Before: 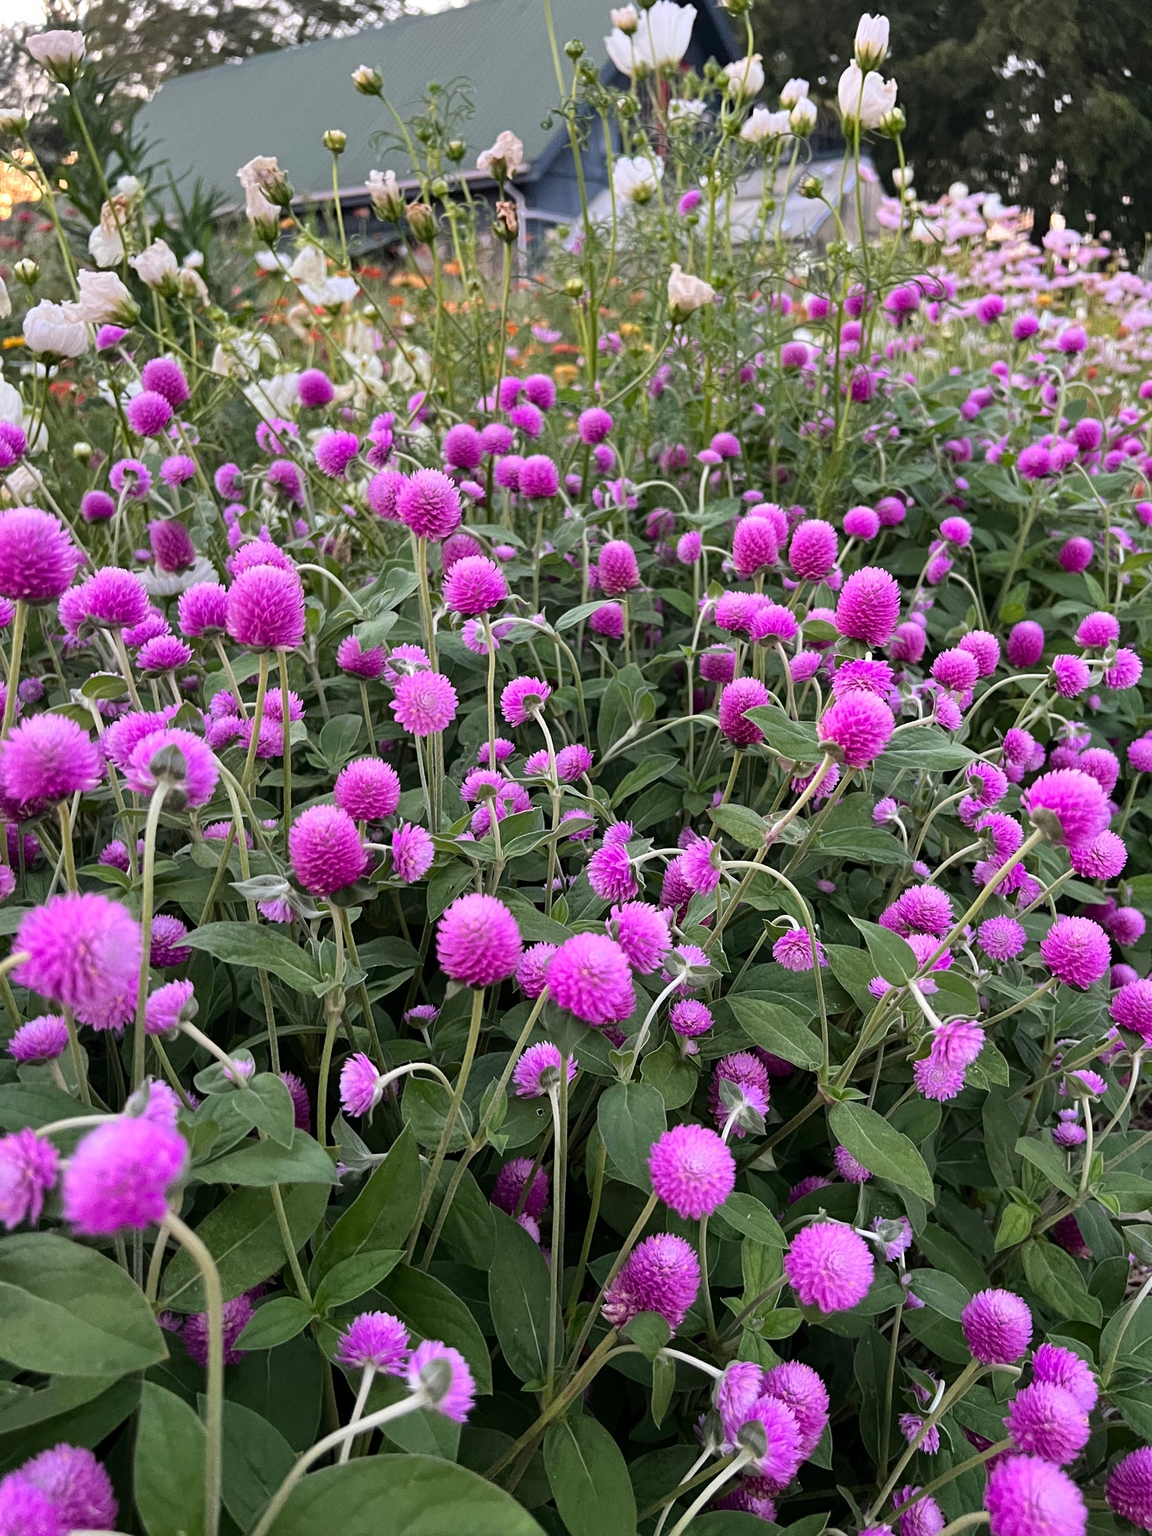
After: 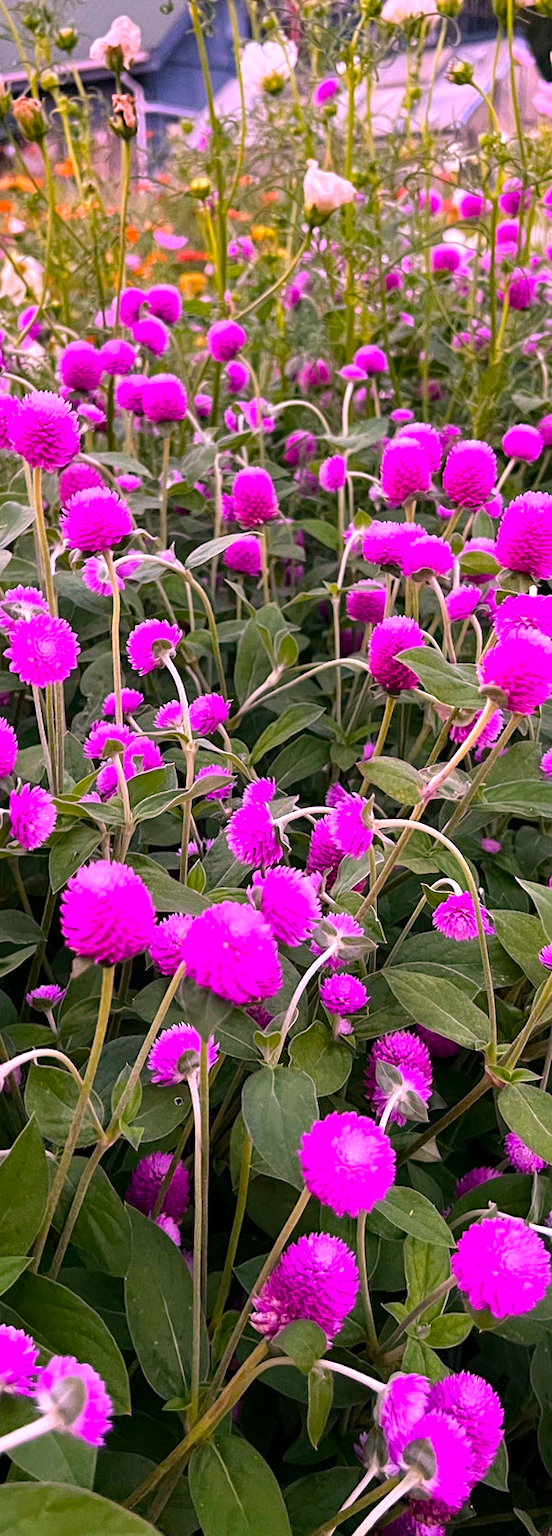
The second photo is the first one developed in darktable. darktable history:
rotate and perspective: rotation -1°, crop left 0.011, crop right 0.989, crop top 0.025, crop bottom 0.975
color balance rgb: linear chroma grading › global chroma 15%, perceptual saturation grading › global saturation 30%
exposure: exposure 0.2 EV, compensate highlight preservation false
white balance: red 1.188, blue 1.11
color zones: curves: ch0 [(0, 0.5) (0.143, 0.5) (0.286, 0.5) (0.429, 0.5) (0.62, 0.489) (0.714, 0.445) (0.844, 0.496) (1, 0.5)]; ch1 [(0, 0.5) (0.143, 0.5) (0.286, 0.5) (0.429, 0.5) (0.571, 0.5) (0.714, 0.523) (0.857, 0.5) (1, 0.5)]
crop: left 33.452%, top 6.025%, right 23.155%
